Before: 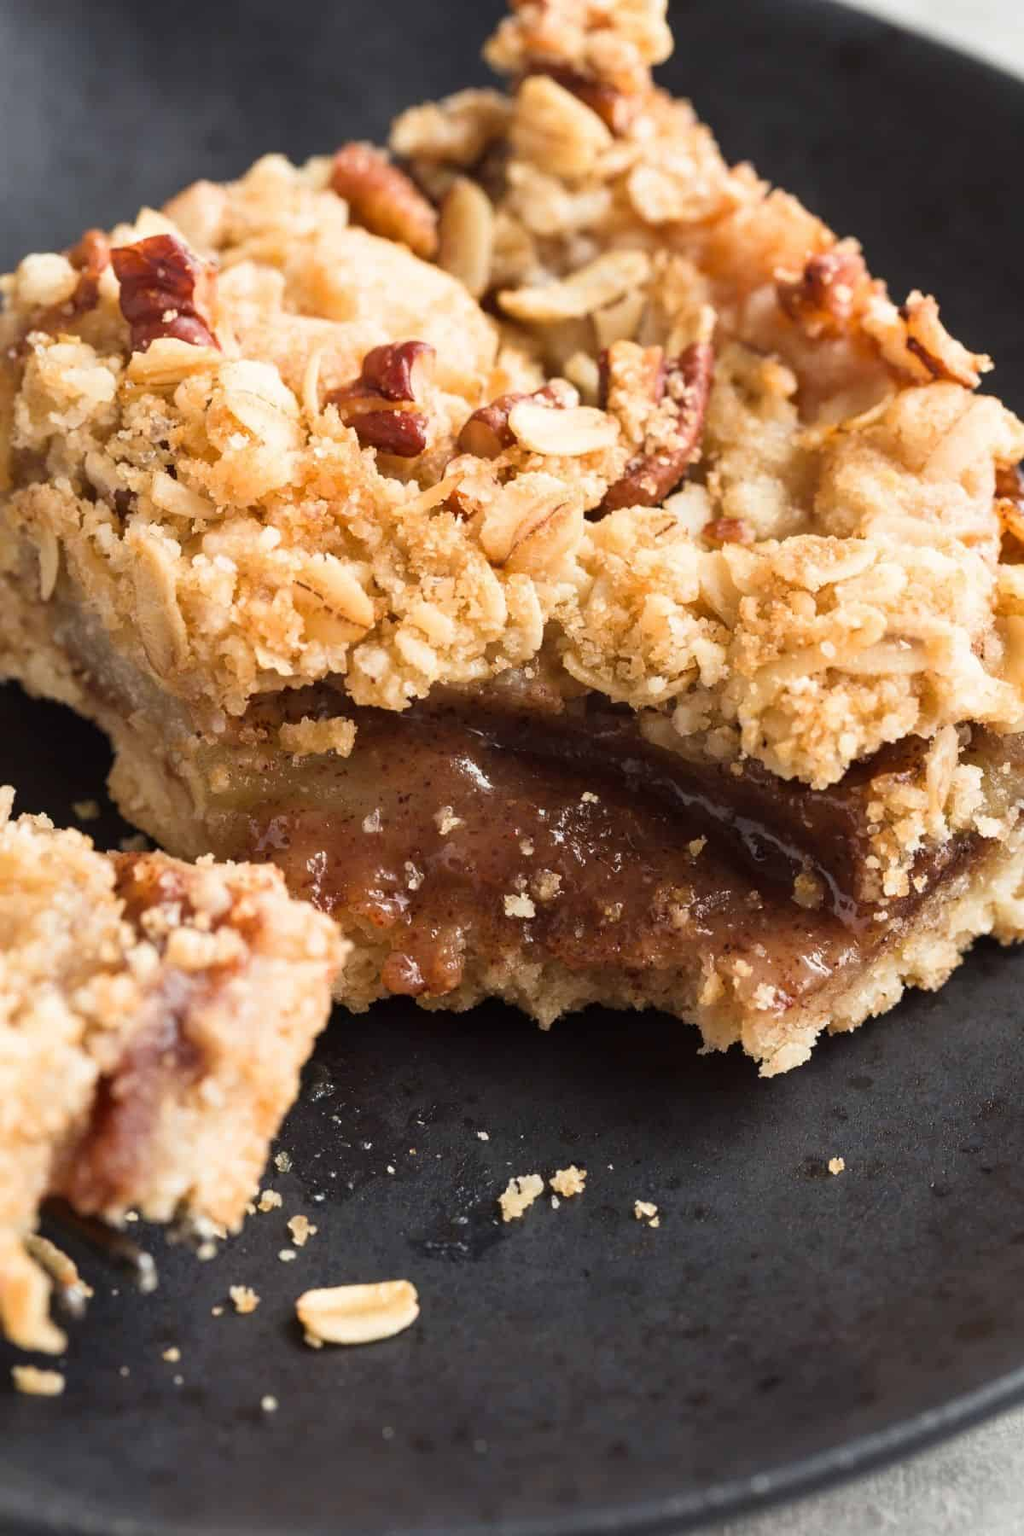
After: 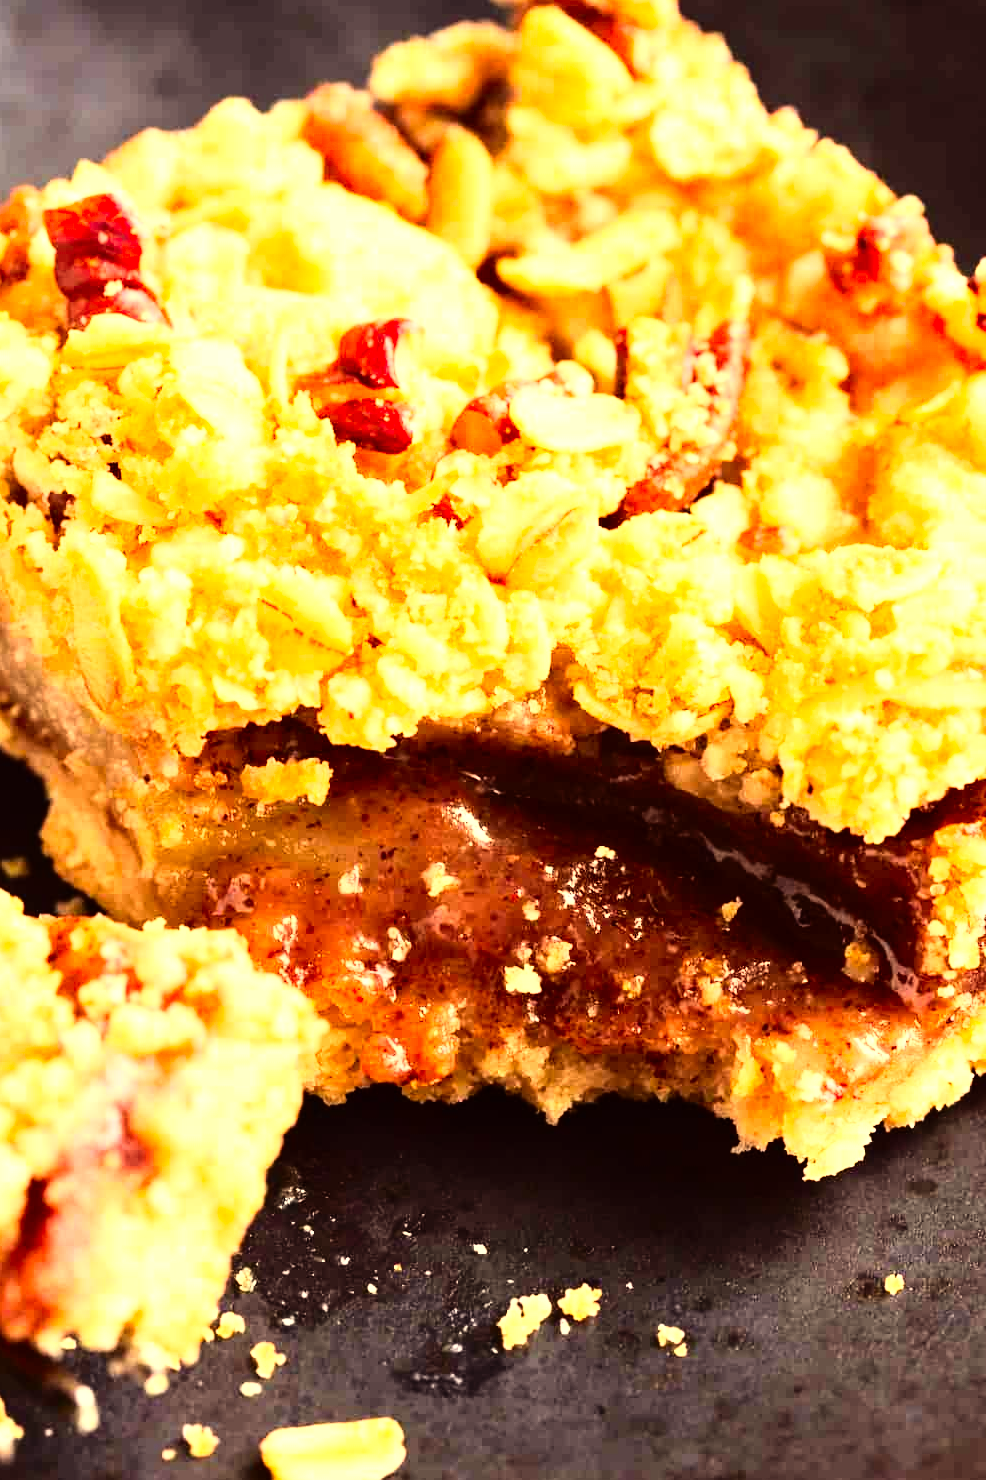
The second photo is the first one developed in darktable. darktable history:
contrast brightness saturation: contrast 0.09, saturation 0.28
crop and rotate: left 7.196%, top 4.574%, right 10.605%, bottom 13.178%
color balance: mode lift, gamma, gain (sRGB), lift [1, 1.049, 1, 1]
white balance: red 1.029, blue 0.92
base curve: exposure shift 0, preserve colors none
color correction: highlights a* 0.816, highlights b* 2.78, saturation 1.1
levels: levels [0, 0.435, 0.917]
rgb curve: curves: ch0 [(0, 0) (0.21, 0.15) (0.24, 0.21) (0.5, 0.75) (0.75, 0.96) (0.89, 0.99) (1, 1)]; ch1 [(0, 0.02) (0.21, 0.13) (0.25, 0.2) (0.5, 0.67) (0.75, 0.9) (0.89, 0.97) (1, 1)]; ch2 [(0, 0.02) (0.21, 0.13) (0.25, 0.2) (0.5, 0.67) (0.75, 0.9) (0.89, 0.97) (1, 1)], compensate middle gray true
